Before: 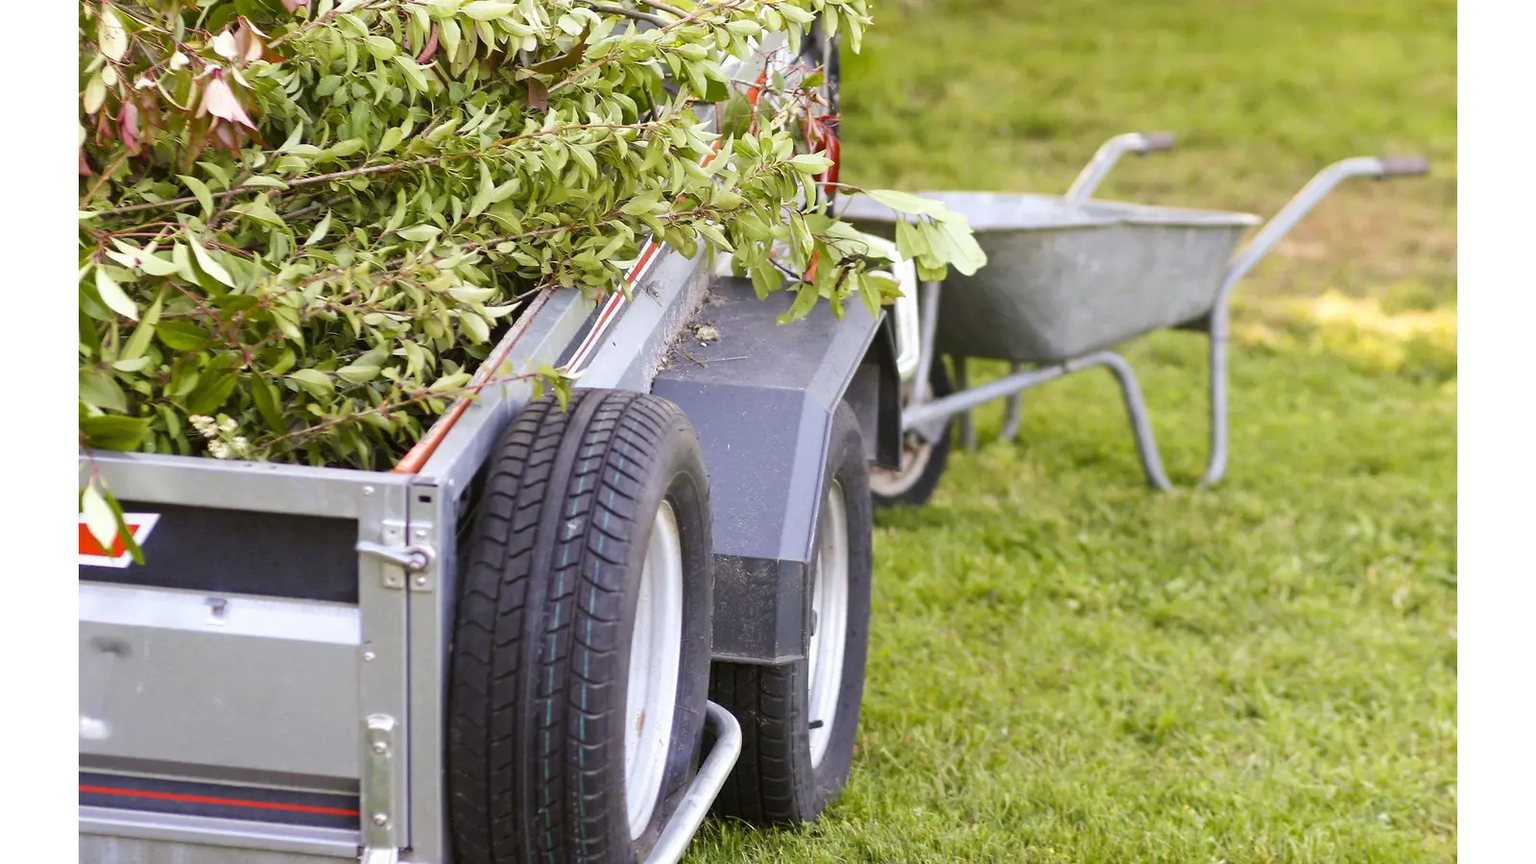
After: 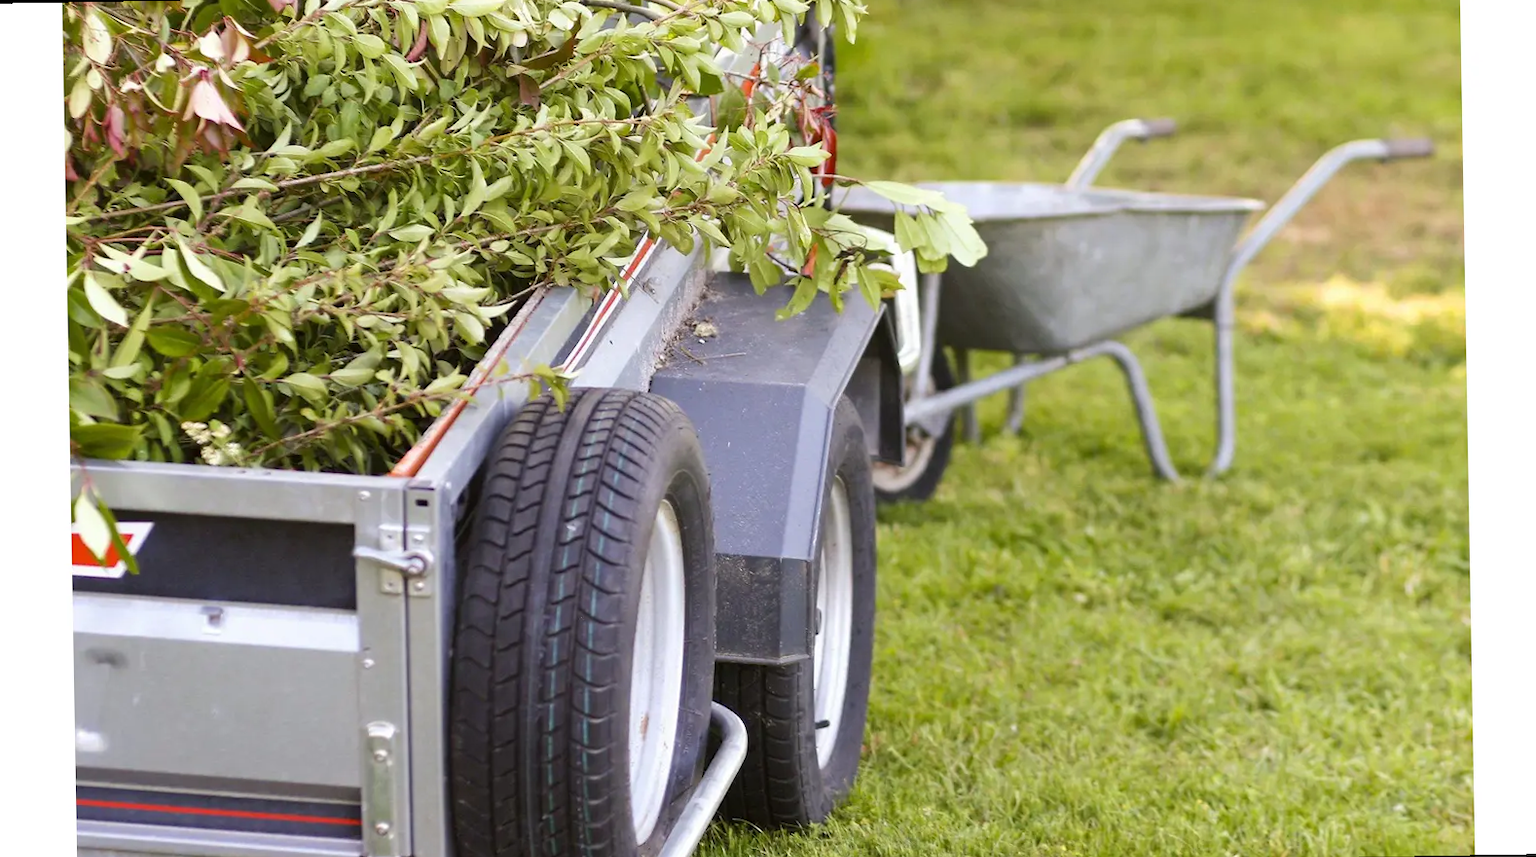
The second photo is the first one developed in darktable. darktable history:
shadows and highlights: shadows 30.86, highlights 0, soften with gaussian
rotate and perspective: rotation -1°, crop left 0.011, crop right 0.989, crop top 0.025, crop bottom 0.975
